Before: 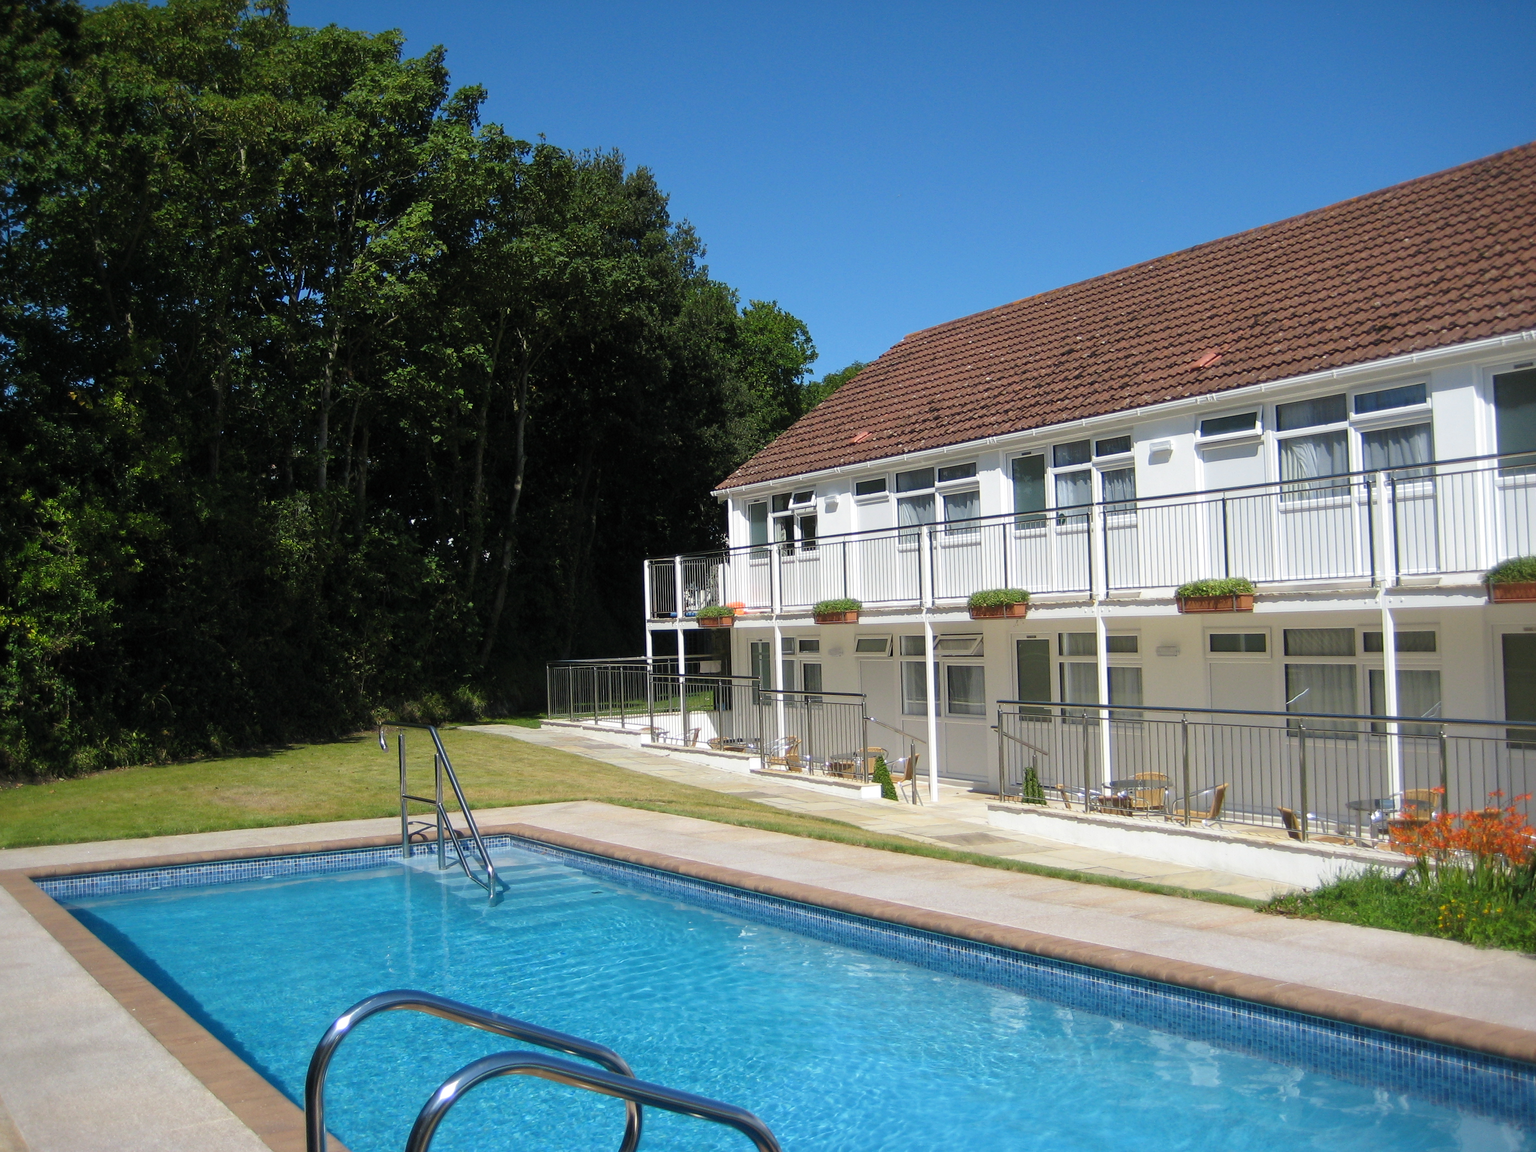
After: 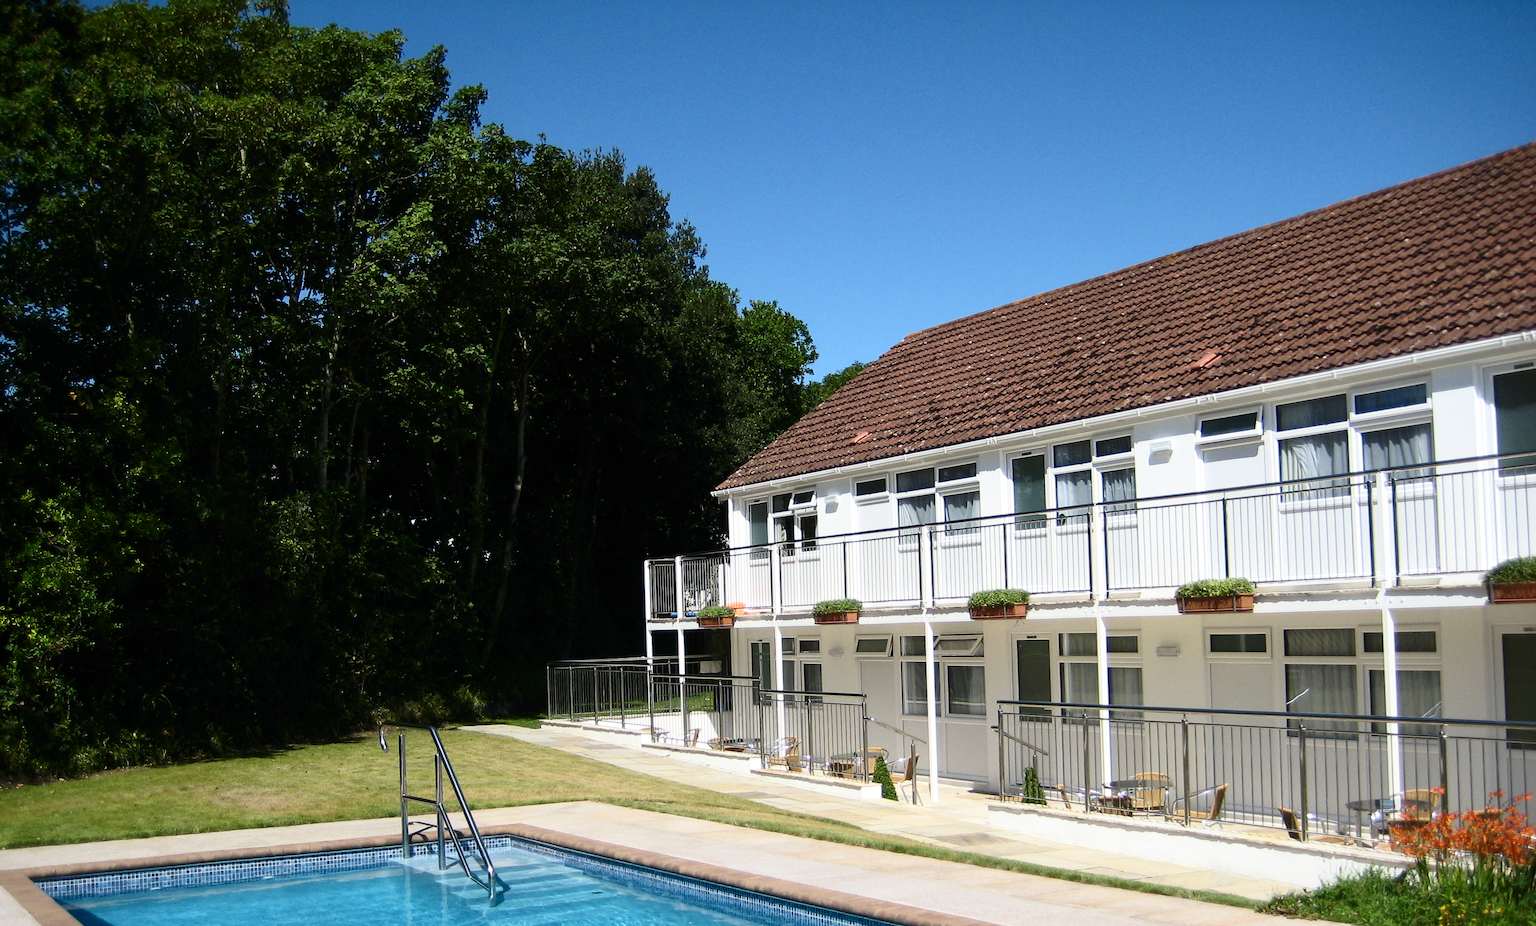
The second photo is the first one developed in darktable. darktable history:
crop: bottom 19.572%
contrast brightness saturation: contrast 0.286
